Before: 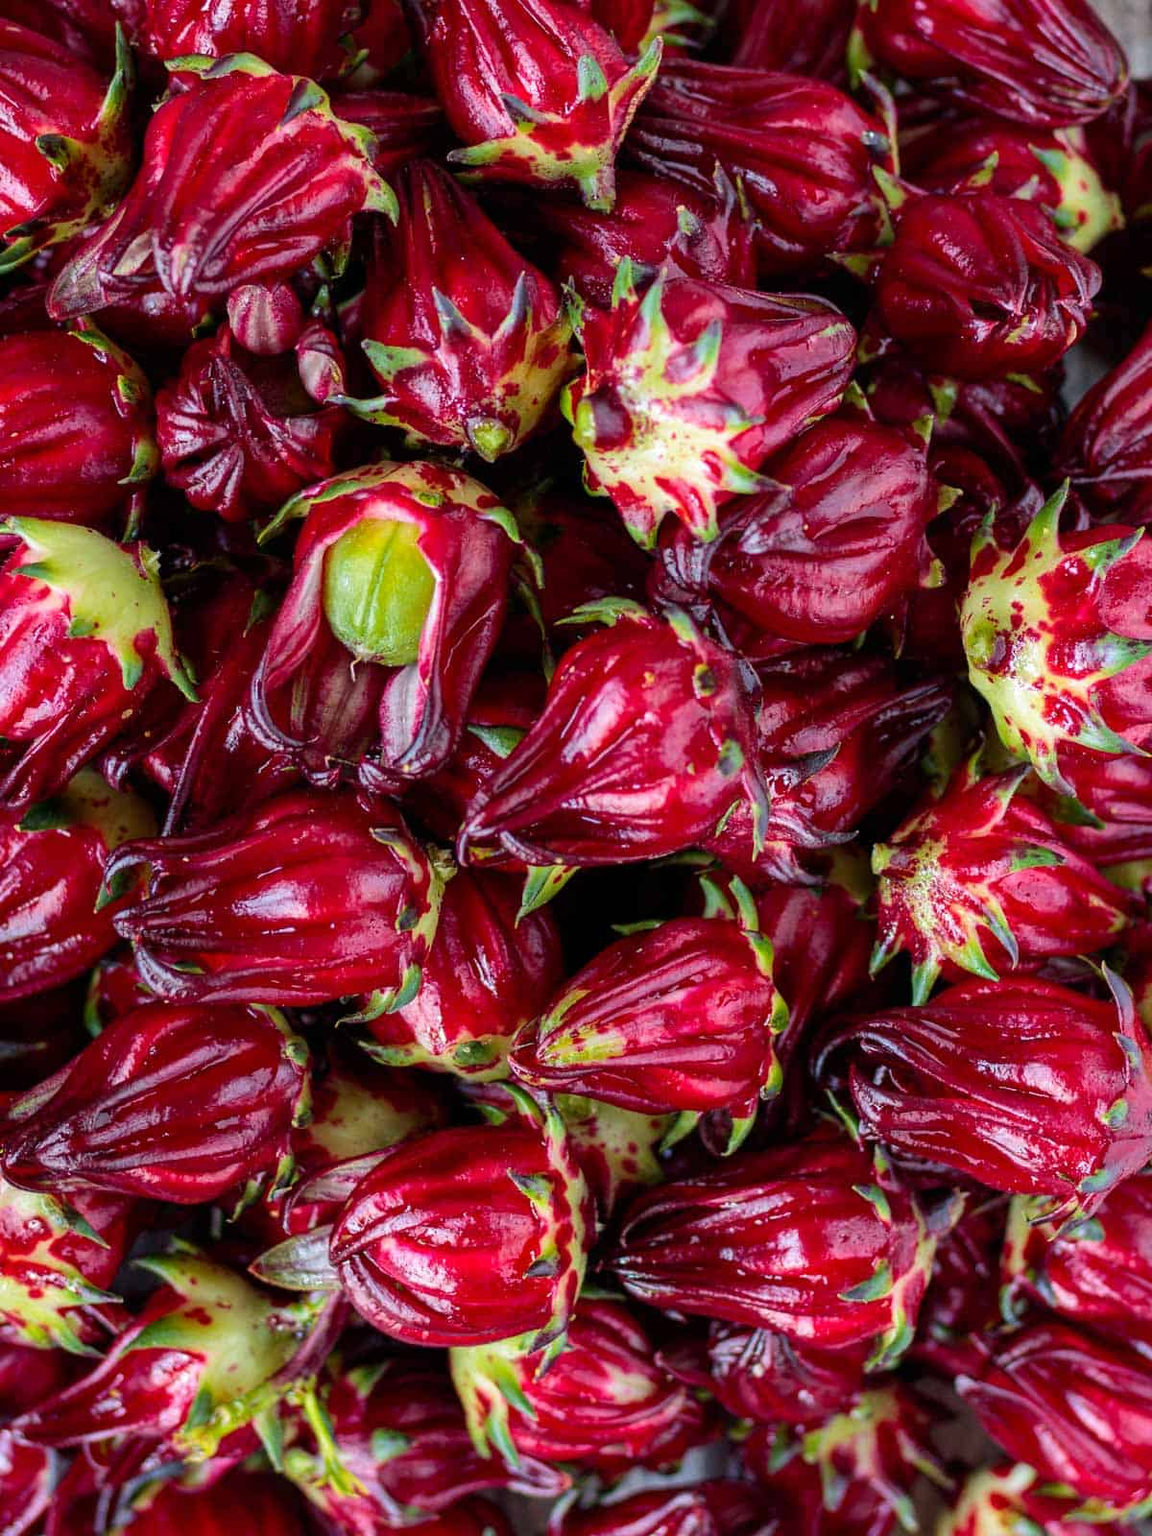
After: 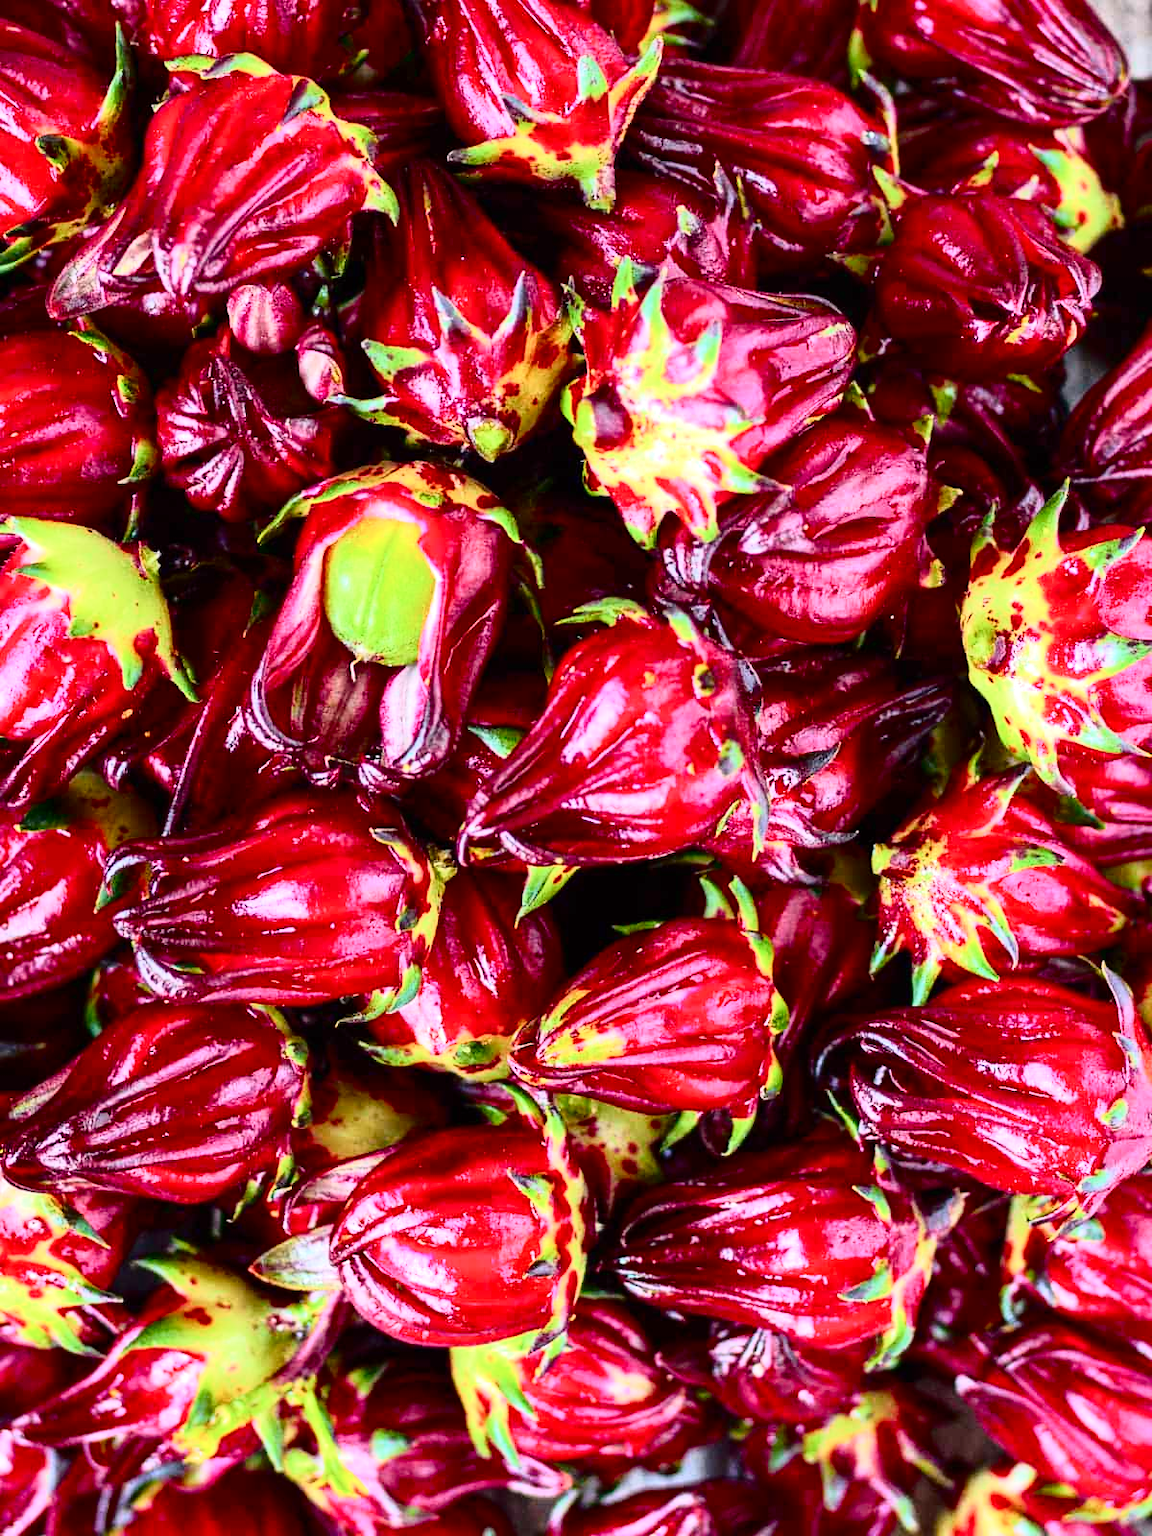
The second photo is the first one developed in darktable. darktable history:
tone curve: curves: ch0 [(0, 0) (0.187, 0.12) (0.392, 0.438) (0.704, 0.86) (0.858, 0.938) (1, 0.981)]; ch1 [(0, 0) (0.402, 0.36) (0.476, 0.456) (0.498, 0.501) (0.518, 0.521) (0.58, 0.598) (0.619, 0.663) (0.692, 0.744) (1, 1)]; ch2 [(0, 0) (0.427, 0.417) (0.483, 0.481) (0.503, 0.503) (0.526, 0.53) (0.563, 0.585) (0.626, 0.703) (0.699, 0.753) (0.997, 0.858)], color space Lab, independent channels
exposure: exposure 0.556 EV, compensate highlight preservation false
